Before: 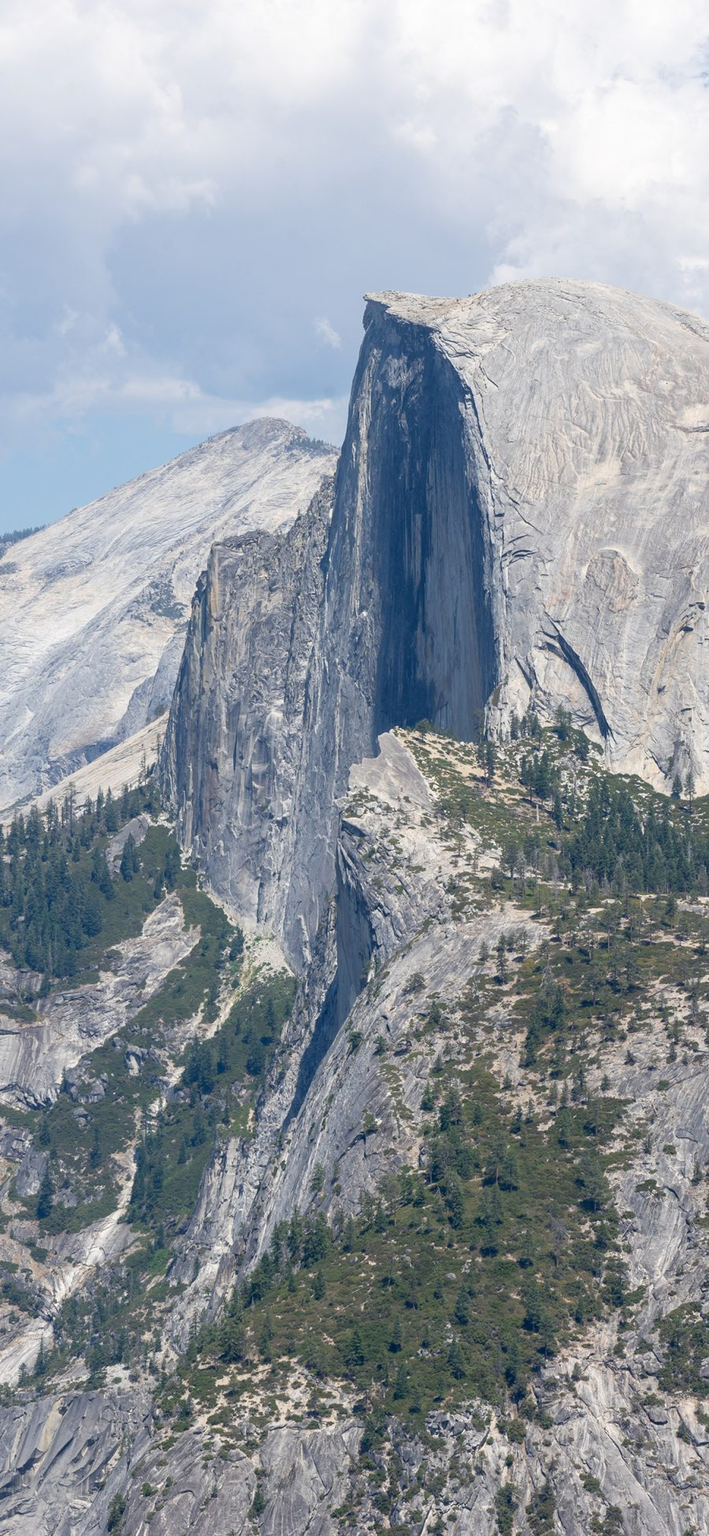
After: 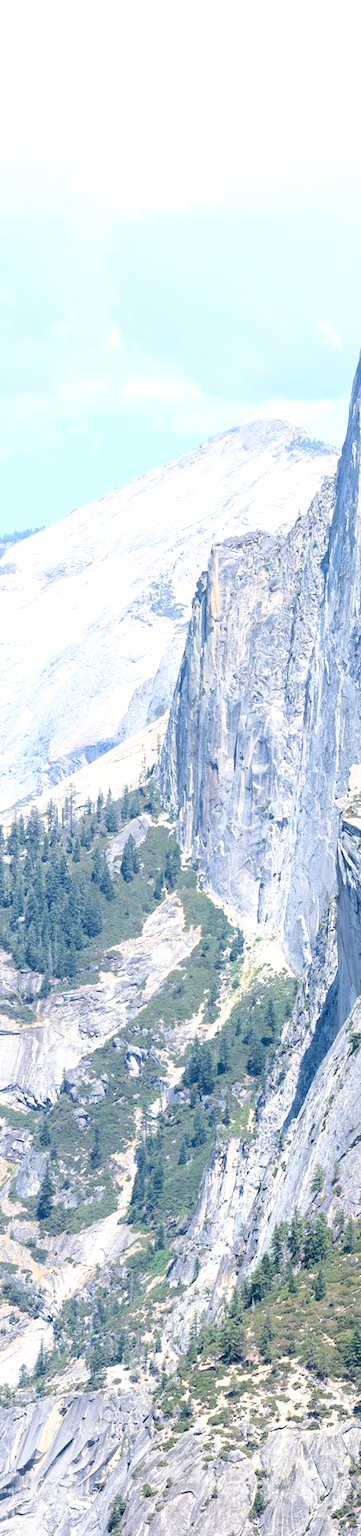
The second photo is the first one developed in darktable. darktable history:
sharpen: radius 5.376, amount 0.317, threshold 26.552
base curve: curves: ch0 [(0, 0) (0.032, 0.025) (0.121, 0.166) (0.206, 0.329) (0.605, 0.79) (1, 1)]
crop and rotate: left 0%, top 0%, right 49.073%
exposure: black level correction 0, exposure 0.893 EV, compensate highlight preservation false
